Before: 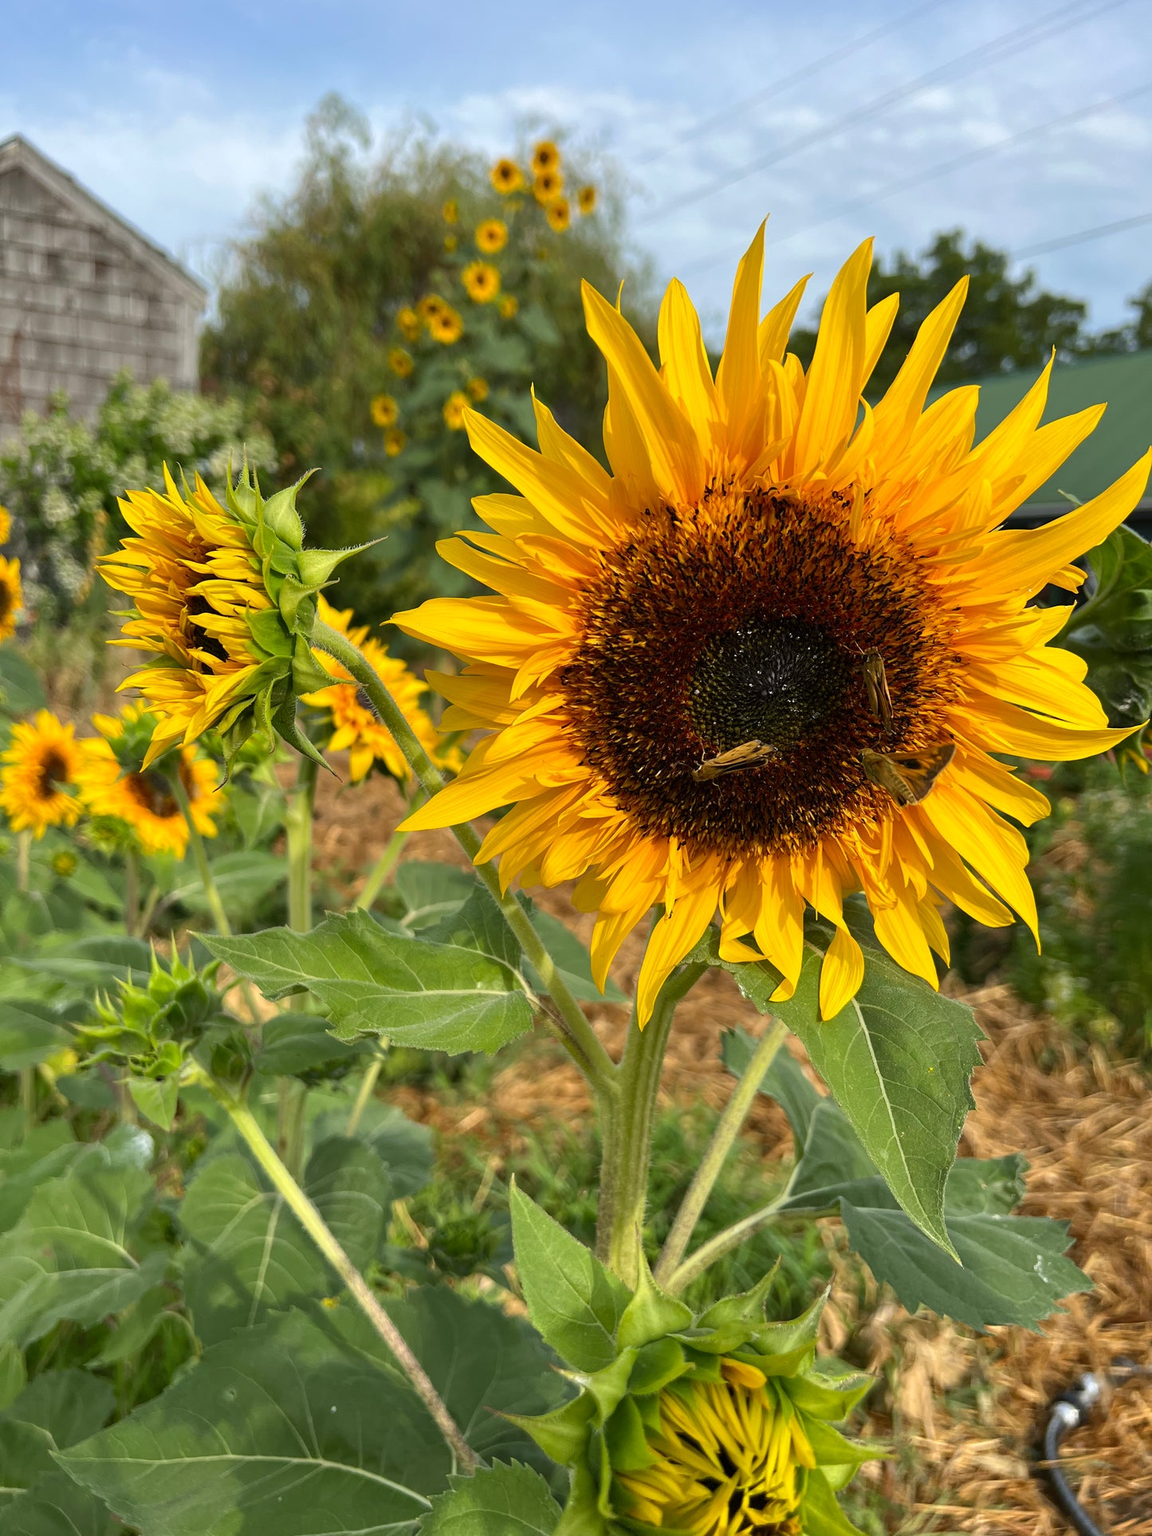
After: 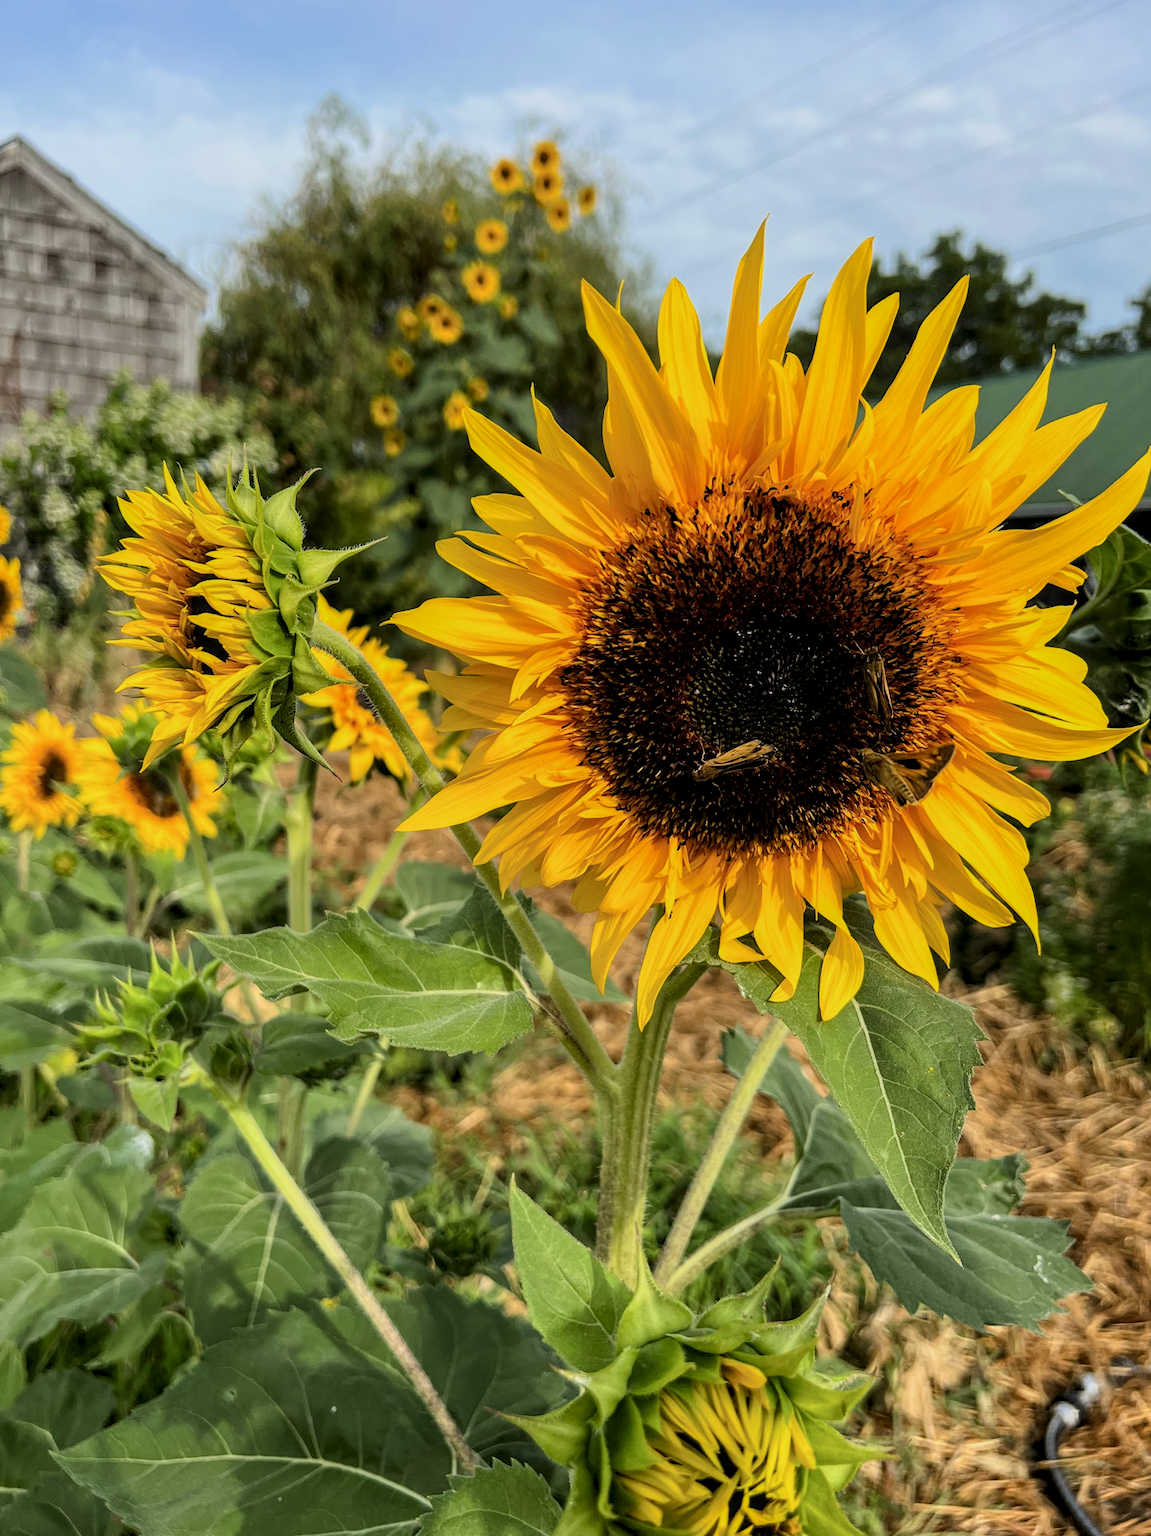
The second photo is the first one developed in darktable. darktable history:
local contrast: detail 130%
filmic rgb: black relative exposure -7.5 EV, white relative exposure 5 EV, threshold 5.97 EV, hardness 3.32, contrast 1.301, color science v6 (2022), enable highlight reconstruction true
contrast equalizer: octaves 7, y [[0.6 ×6], [0.55 ×6], [0 ×6], [0 ×6], [0 ×6]], mix -0.297
